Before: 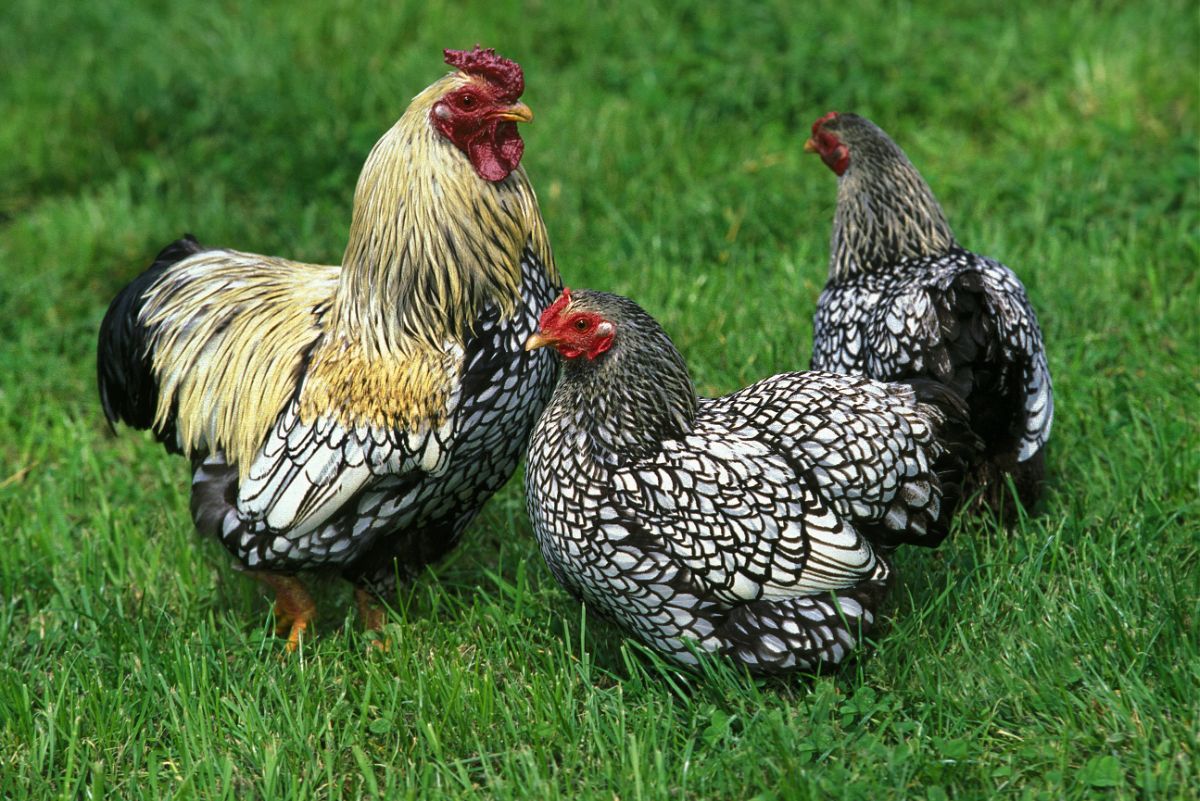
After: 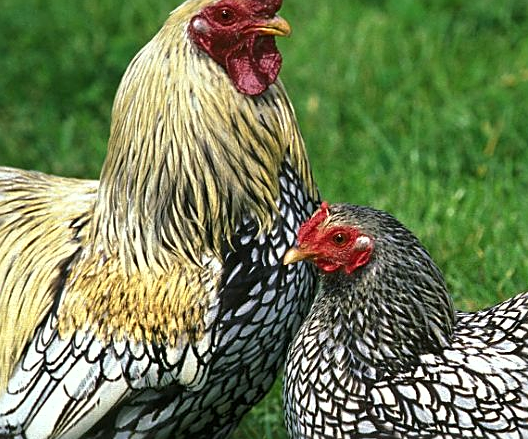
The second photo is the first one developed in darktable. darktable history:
crop: left 20.248%, top 10.86%, right 35.675%, bottom 34.321%
sharpen: on, module defaults
exposure: exposure 0.128 EV, compensate highlight preservation false
shadows and highlights: radius 125.46, shadows 30.51, highlights -30.51, low approximation 0.01, soften with gaussian
